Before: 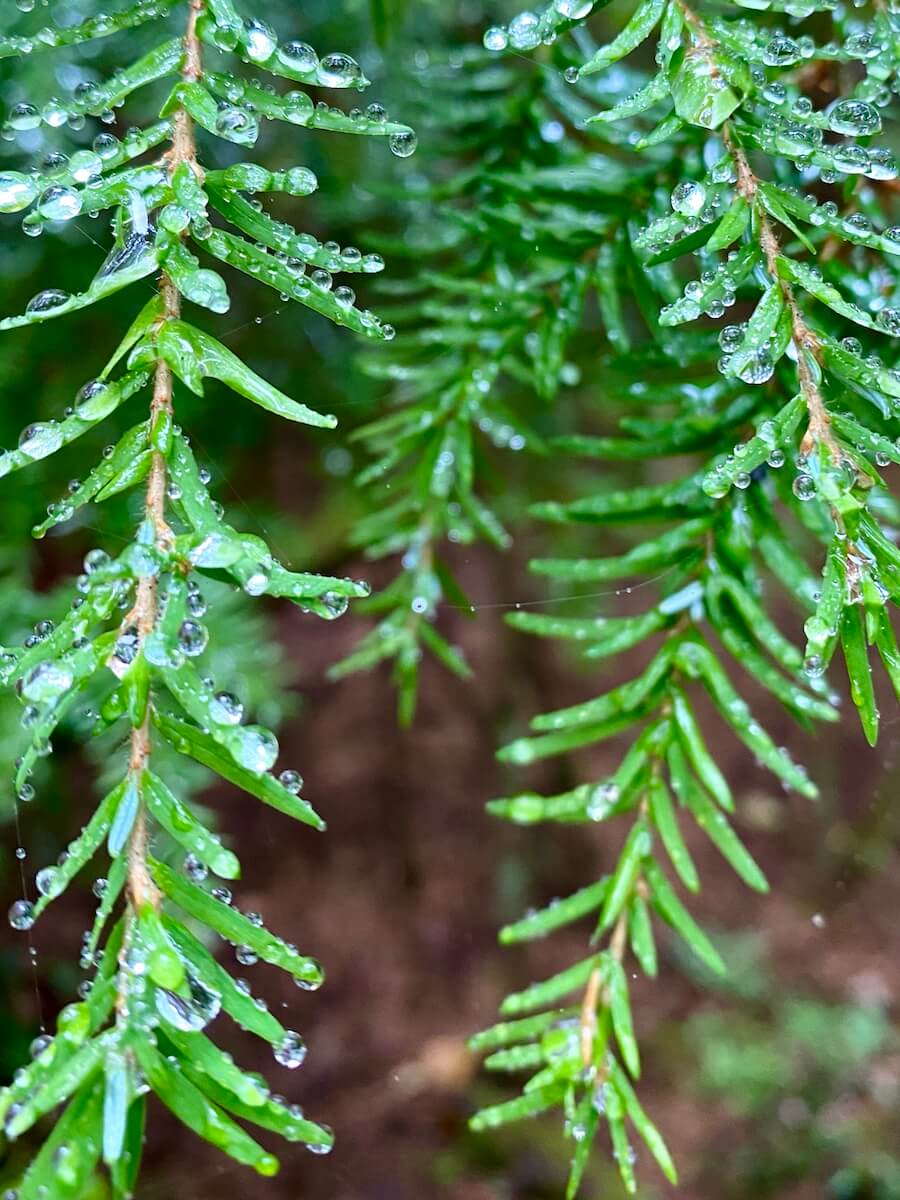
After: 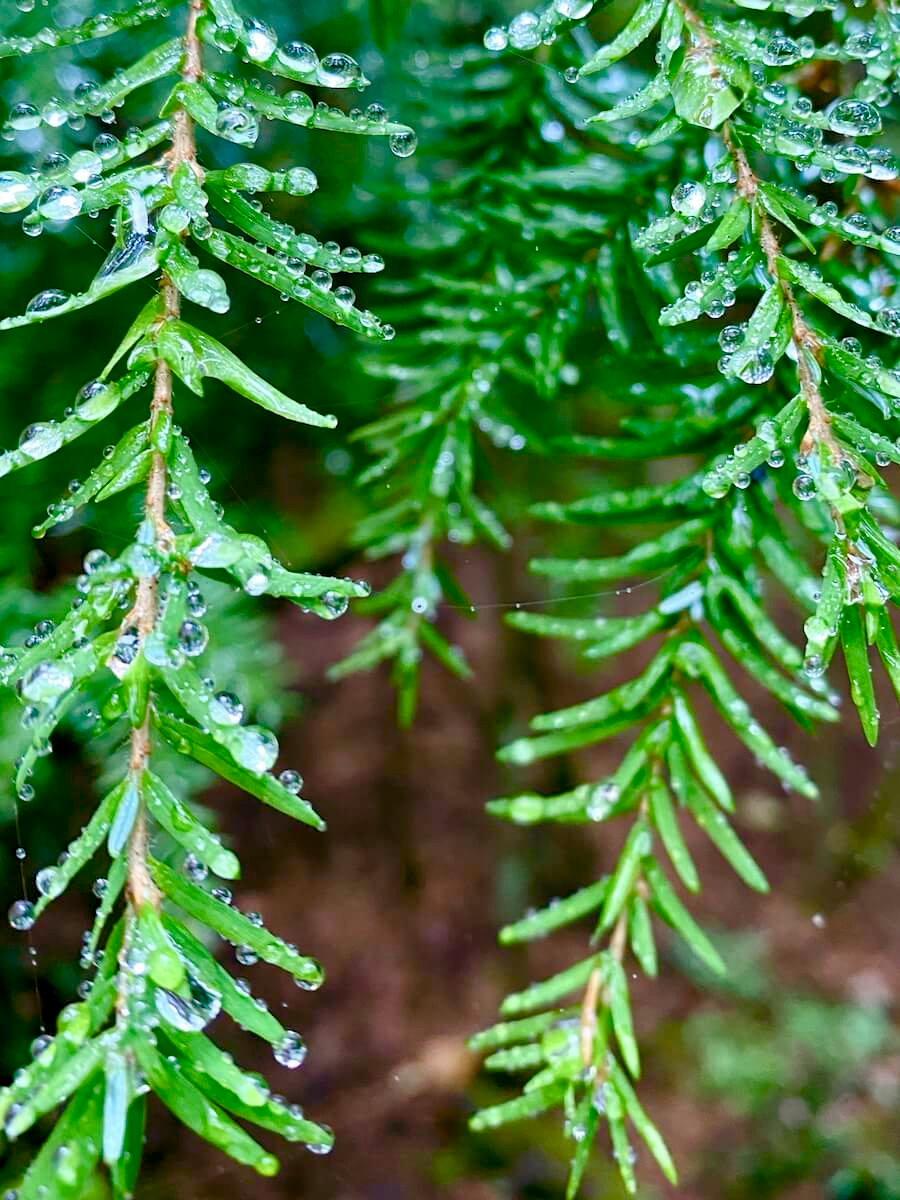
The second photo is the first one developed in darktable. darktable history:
color balance rgb: highlights gain › chroma 0.123%, highlights gain › hue 330.78°, global offset › luminance -0.345%, global offset › chroma 0.112%, global offset › hue 167.04°, linear chroma grading › global chroma 14.678%, perceptual saturation grading › global saturation 20%, perceptual saturation grading › highlights -50.044%, perceptual saturation grading › shadows 30.788%
